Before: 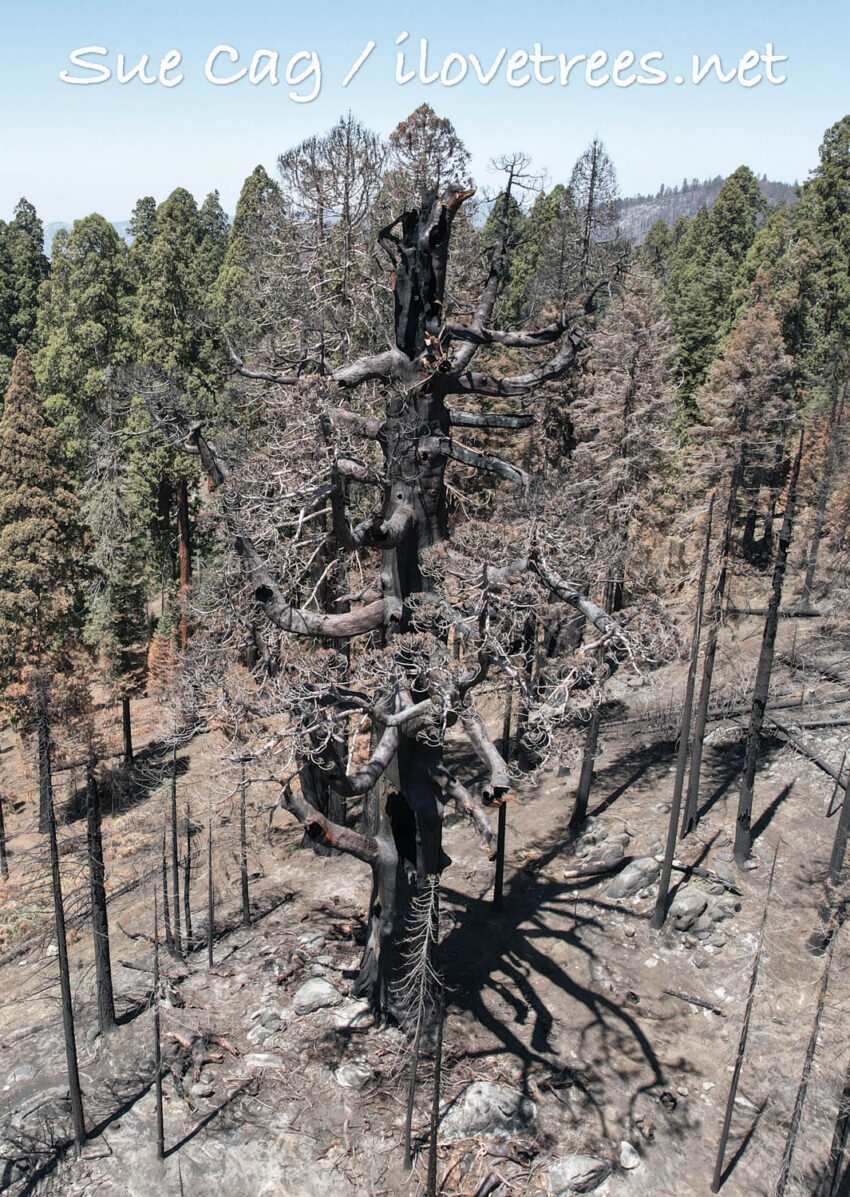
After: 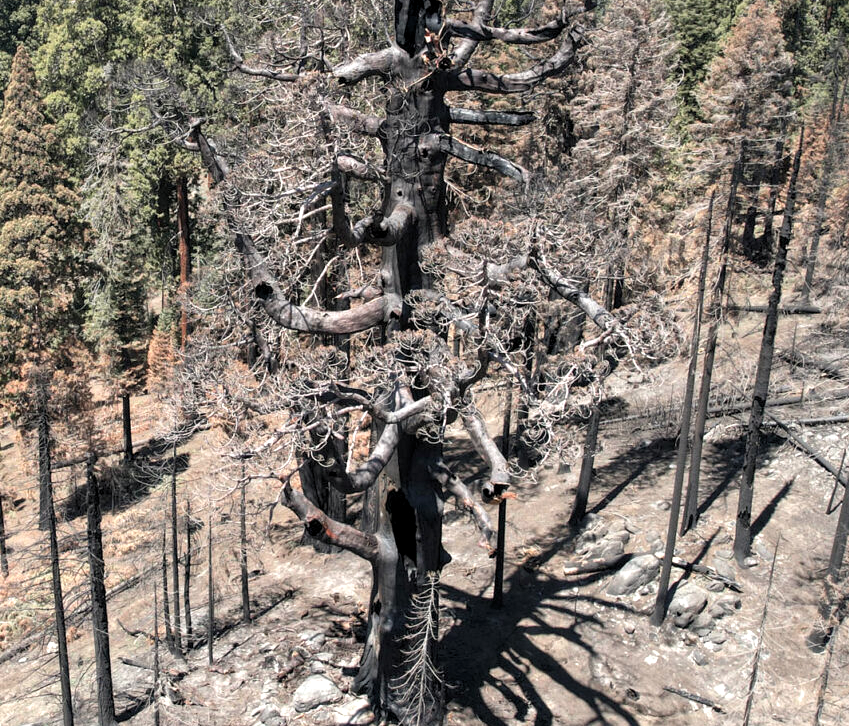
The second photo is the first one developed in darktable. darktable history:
white balance: red 1.009, blue 0.985
crop and rotate: top 25.357%, bottom 13.942%
exposure: black level correction 0.001, exposure 0.5 EV, compensate exposure bias true, compensate highlight preservation false
levels: levels [0.026, 0.507, 0.987]
